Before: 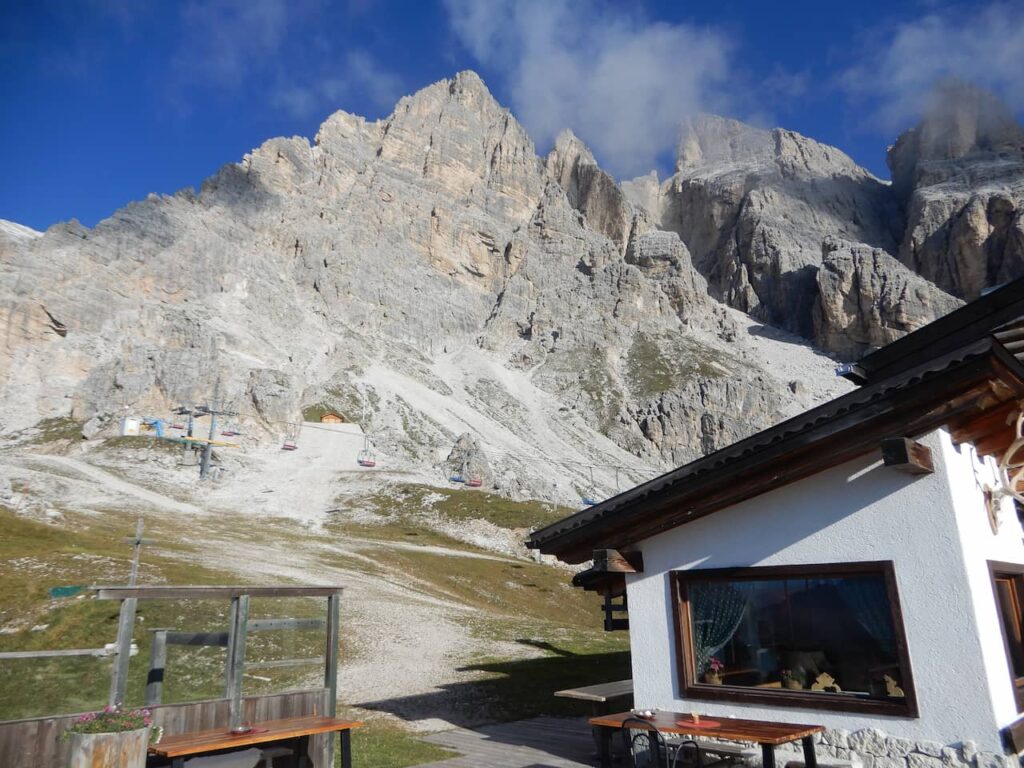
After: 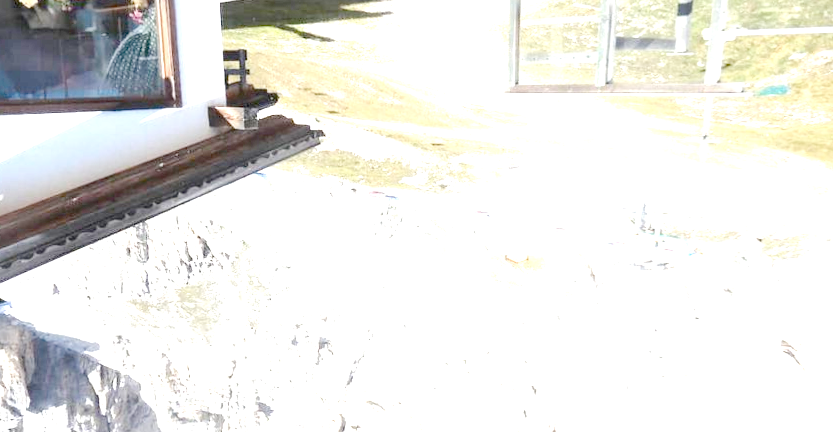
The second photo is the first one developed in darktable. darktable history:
orientation "rotate by 180 degrees": orientation rotate 180°
crop: left 18.38%, top 11.092%, right 2.134%, bottom 33.217%
rotate and perspective: lens shift (vertical) 0.048, lens shift (horizontal) -0.024, automatic cropping off
tone equalizer "contrast tone curve: medium": -8 EV -0.75 EV, -7 EV -0.7 EV, -6 EV -0.6 EV, -5 EV -0.4 EV, -3 EV 0.4 EV, -2 EV 0.6 EV, -1 EV 0.7 EV, +0 EV 0.75 EV, edges refinement/feathering 500, mask exposure compensation -1.57 EV, preserve details no
exposure: exposure 0.515 EV
